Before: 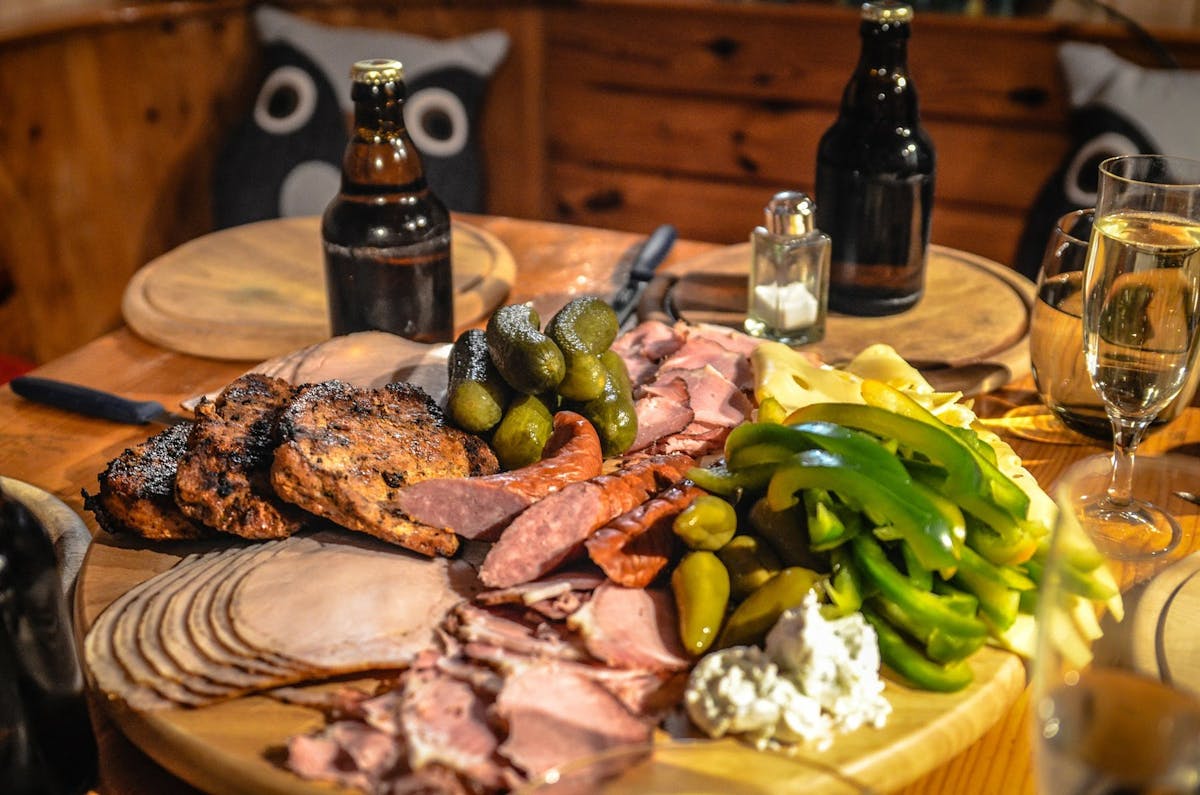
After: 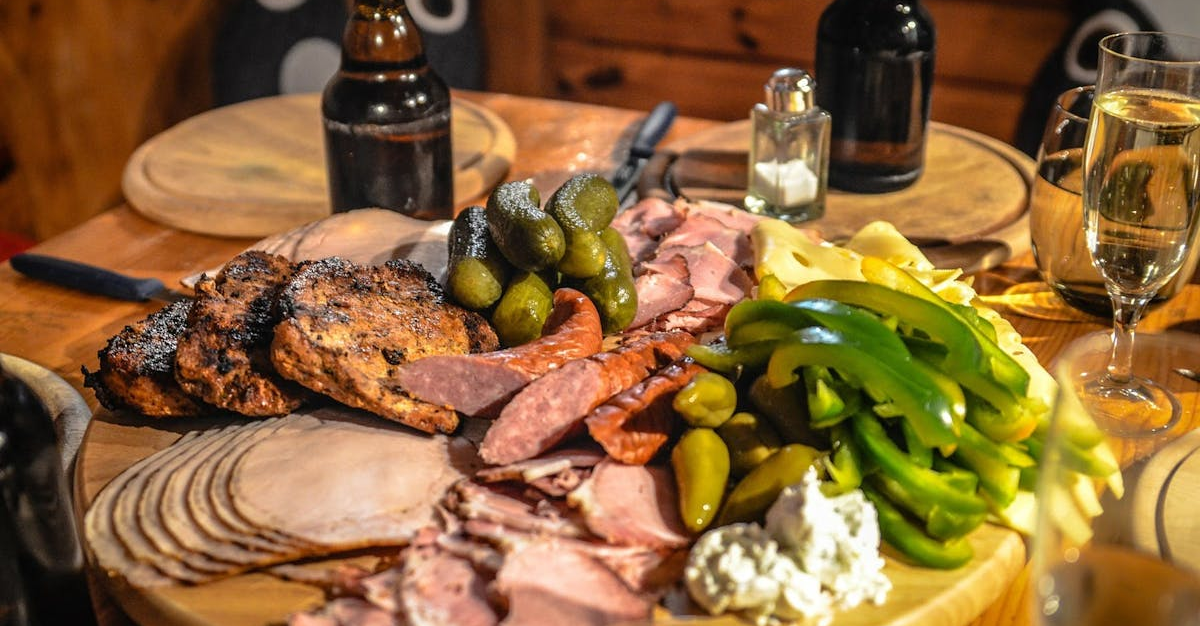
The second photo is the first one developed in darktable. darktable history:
crop and rotate: top 15.708%, bottom 5.468%
